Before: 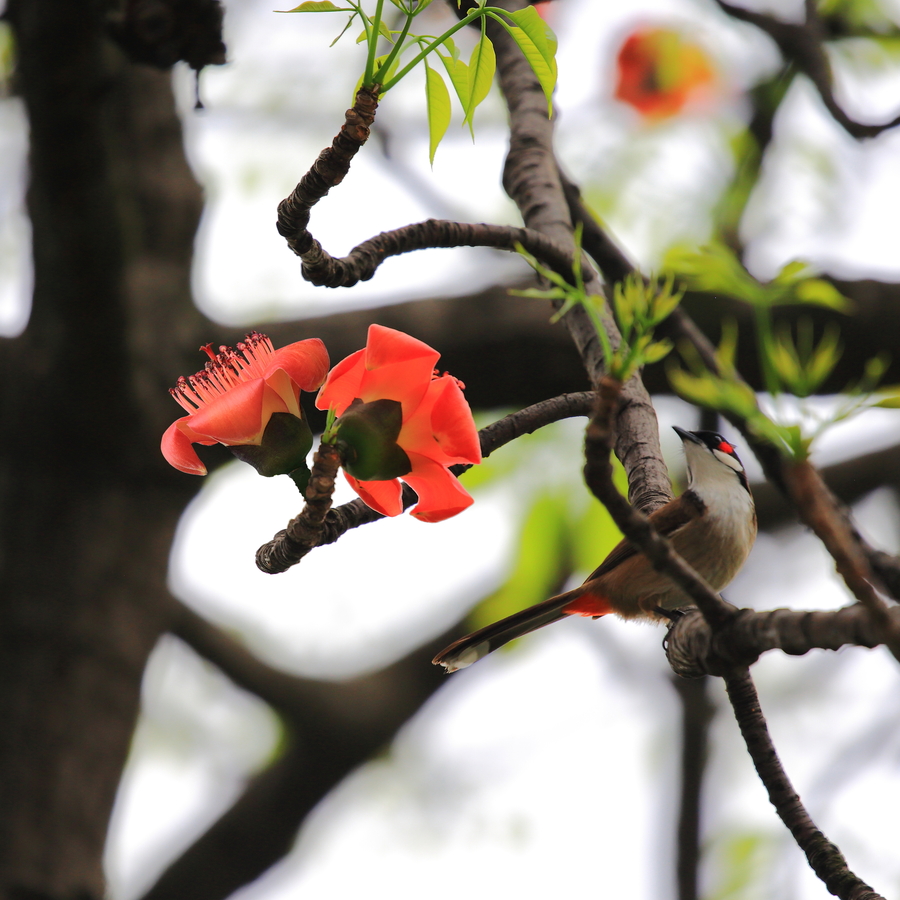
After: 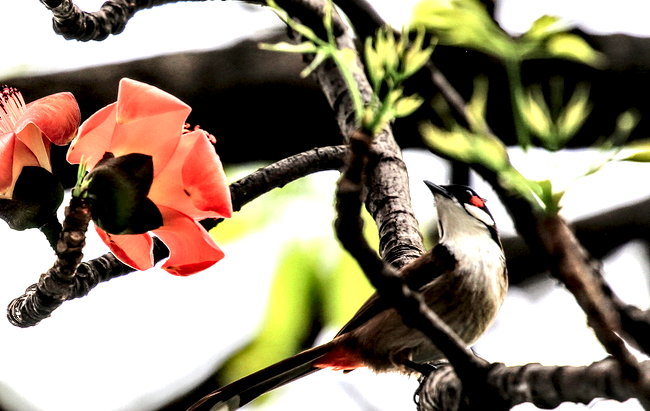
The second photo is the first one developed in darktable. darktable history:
crop and rotate: left 27.73%, top 27.411%, bottom 26.832%
tone equalizer: -8 EV -0.773 EV, -7 EV -0.669 EV, -6 EV -0.582 EV, -5 EV -0.419 EV, -3 EV 0.385 EV, -2 EV 0.6 EV, -1 EV 0.693 EV, +0 EV 0.752 EV, smoothing diameter 2.16%, edges refinement/feathering 17.52, mask exposure compensation -1.57 EV, filter diffusion 5
local contrast: highlights 108%, shadows 44%, detail 294%
